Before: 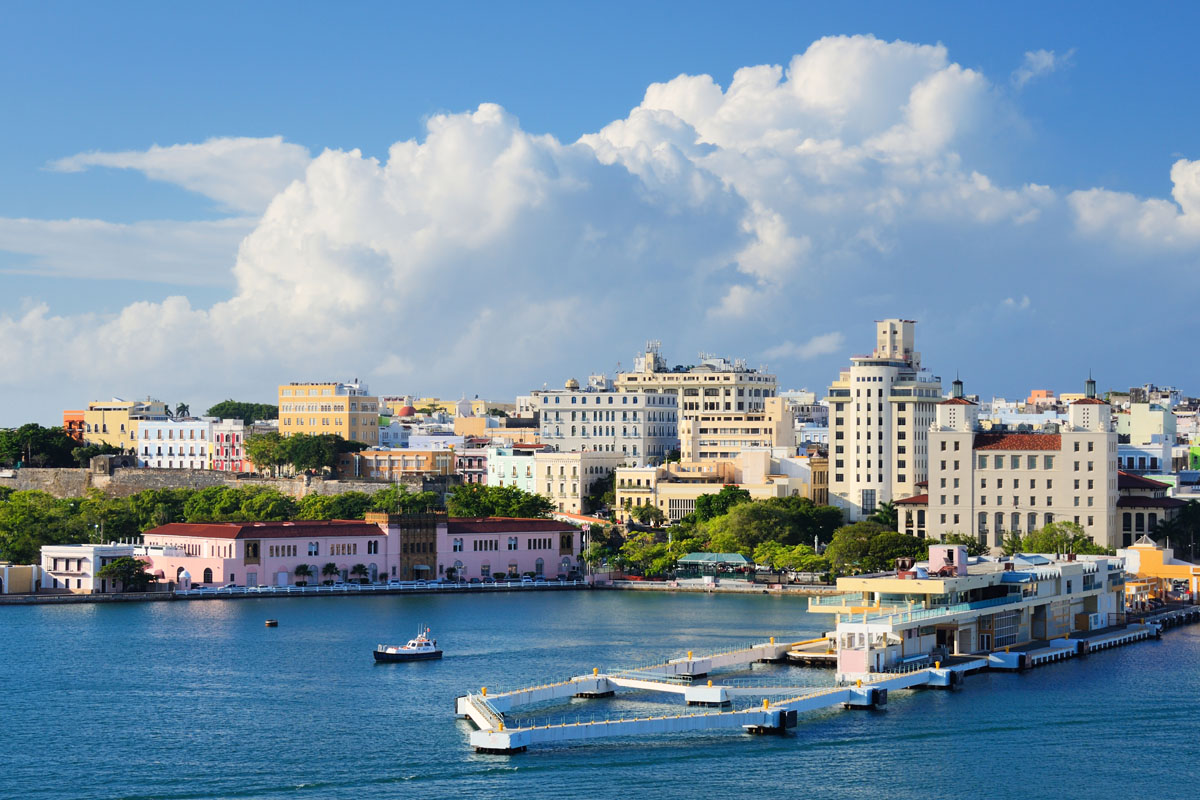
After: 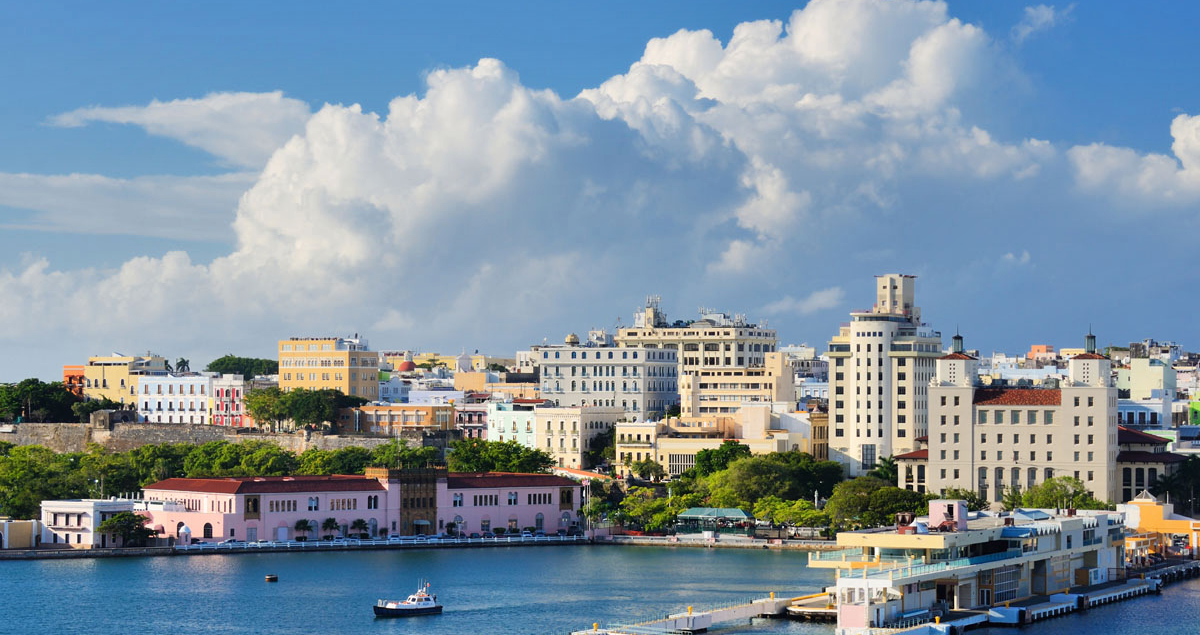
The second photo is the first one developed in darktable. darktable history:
shadows and highlights: soften with gaussian
crop and rotate: top 5.667%, bottom 14.937%
